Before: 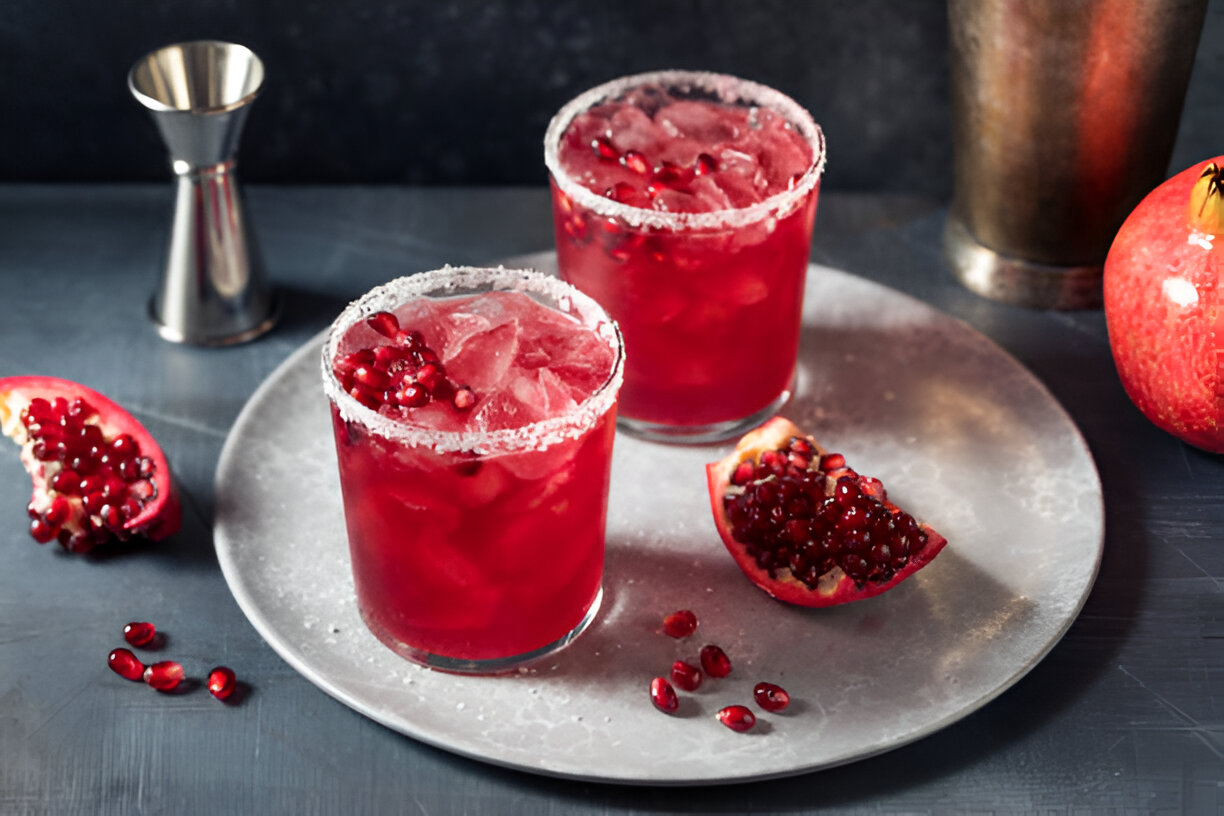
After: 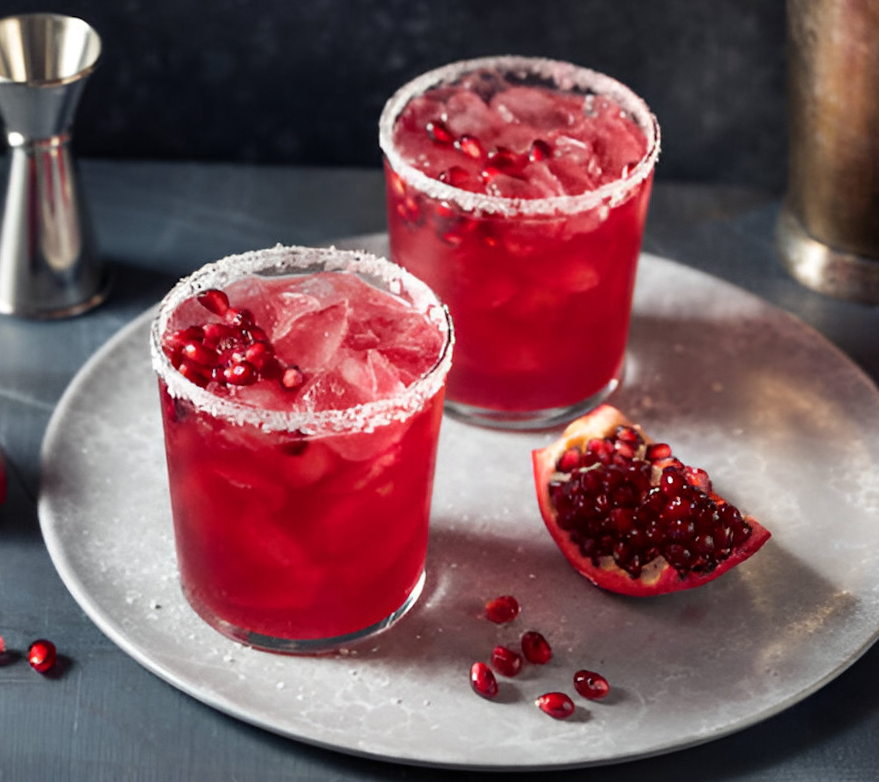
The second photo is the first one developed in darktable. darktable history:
vibrance: vibrance 0%
rotate and perspective: rotation 1.57°, crop left 0.018, crop right 0.982, crop top 0.039, crop bottom 0.961
crop: left 13.443%, right 13.31%
